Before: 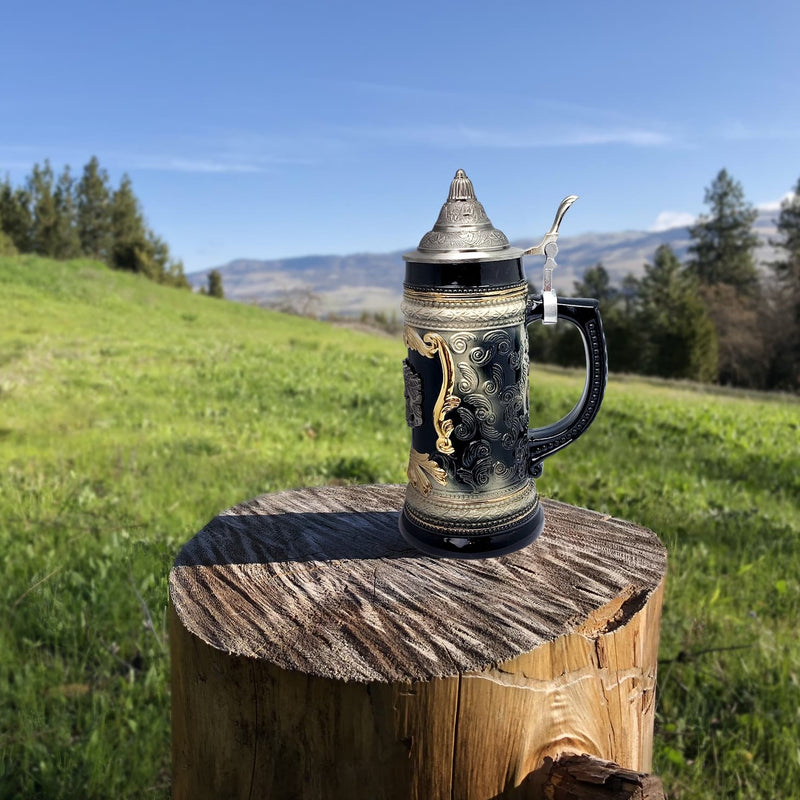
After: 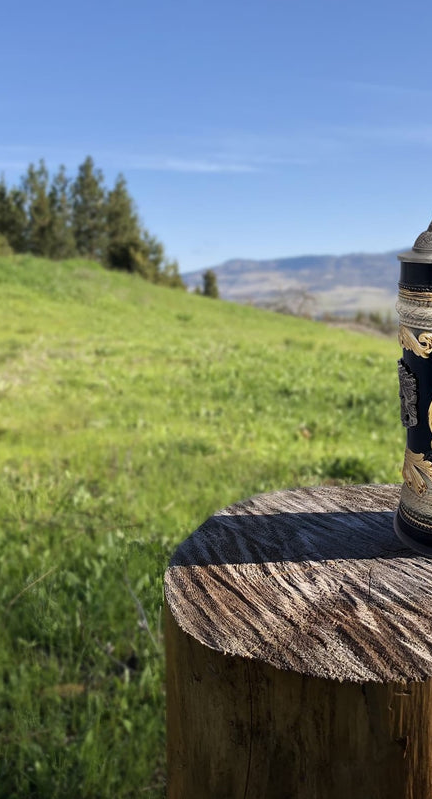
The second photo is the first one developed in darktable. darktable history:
crop: left 0.734%, right 45.166%, bottom 0.092%
